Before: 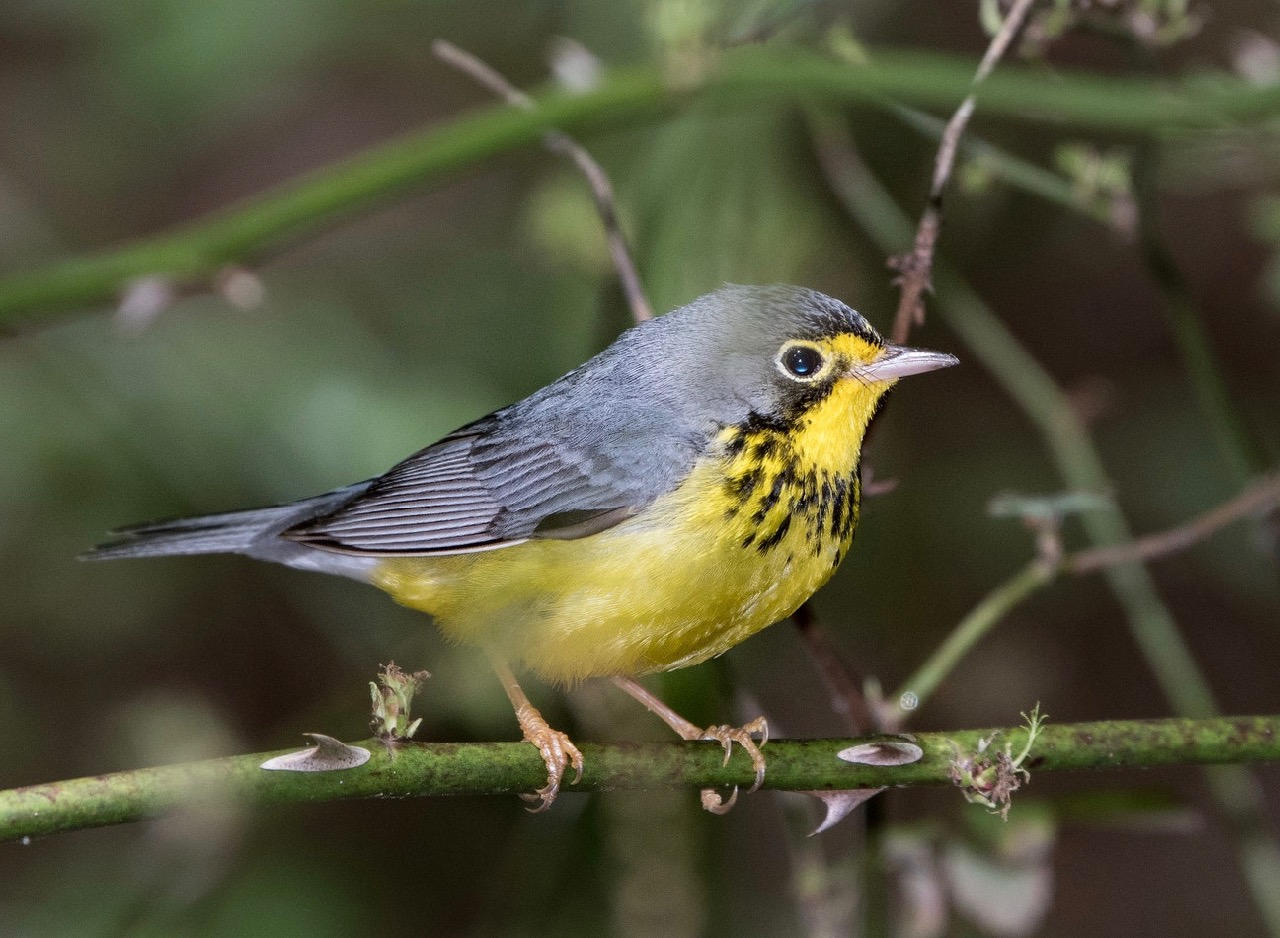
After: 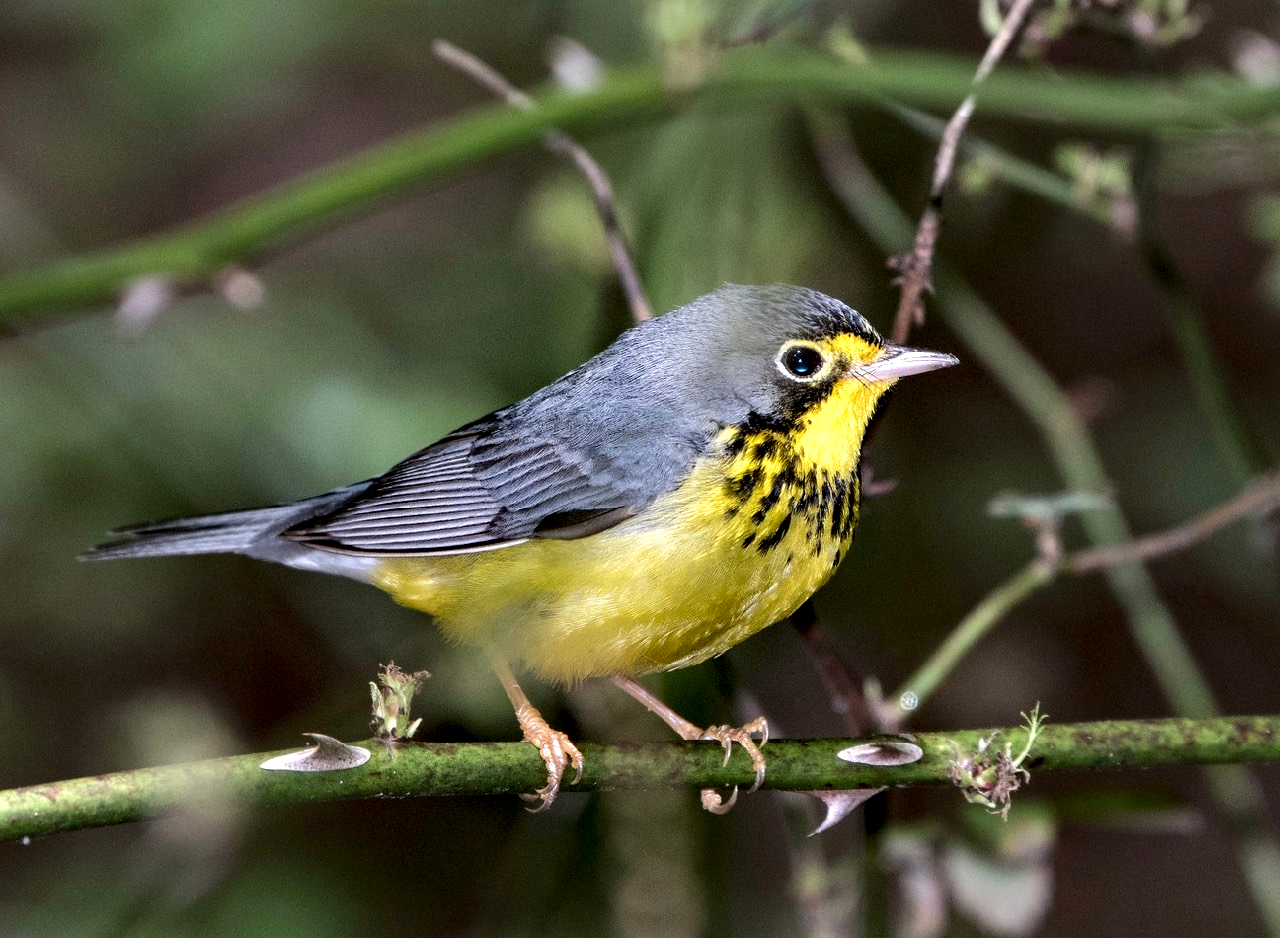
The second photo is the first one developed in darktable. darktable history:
contrast equalizer: octaves 7, y [[0.6 ×6], [0.55 ×6], [0 ×6], [0 ×6], [0 ×6]]
shadows and highlights: shadows -20.32, white point adjustment -1.89, highlights -35.08
